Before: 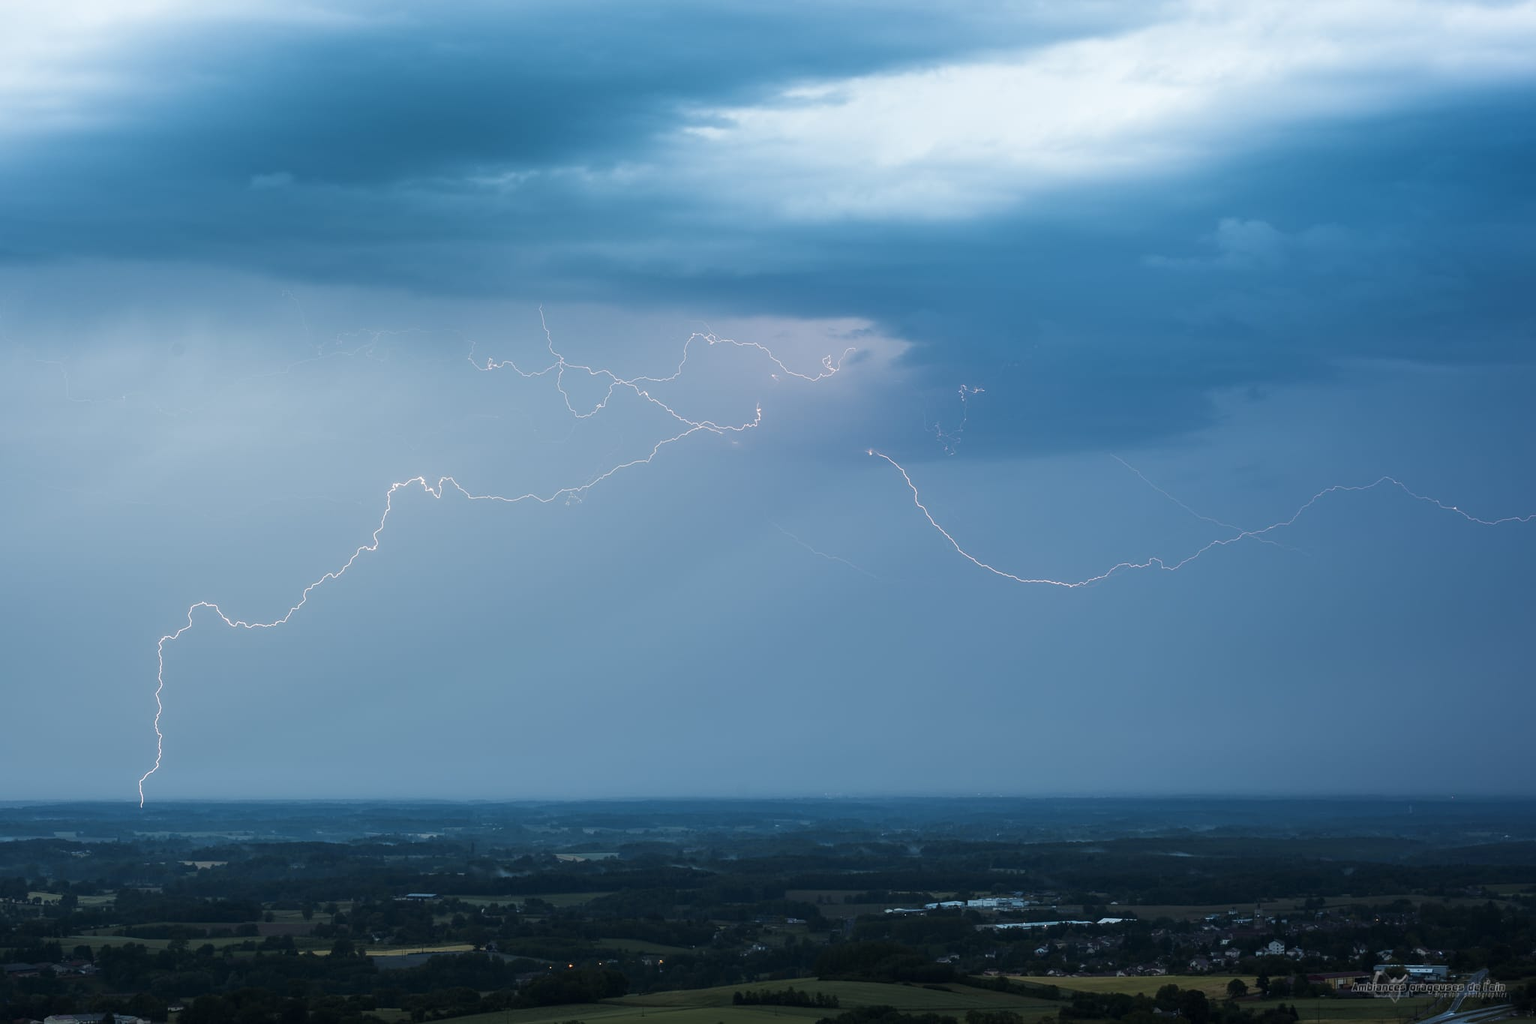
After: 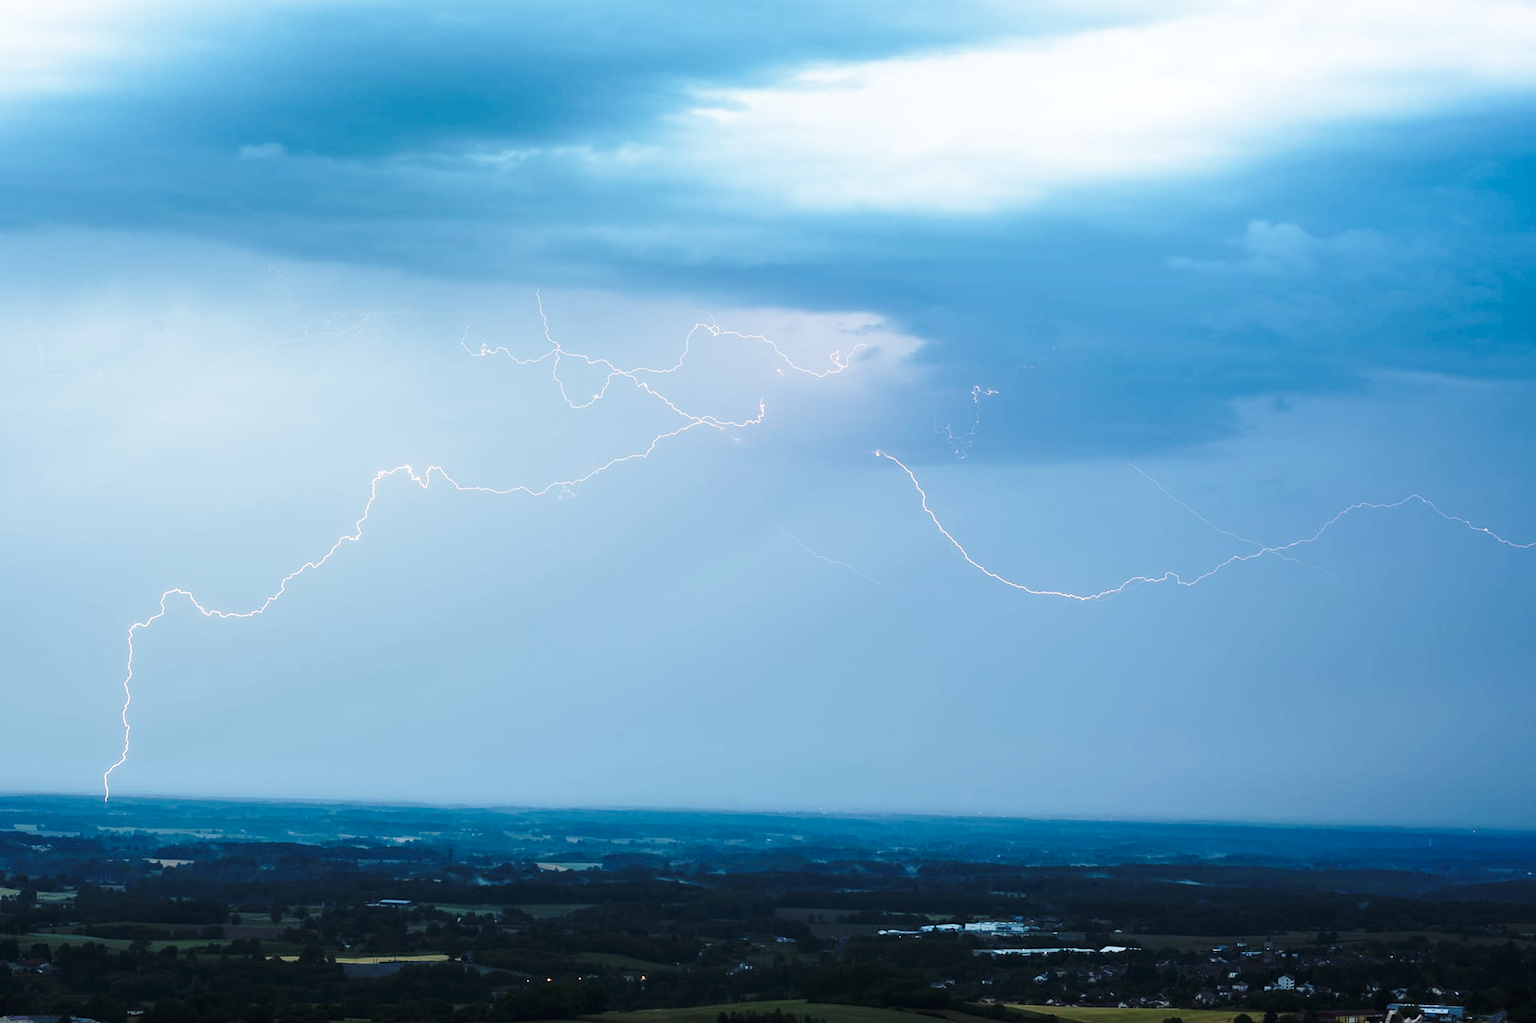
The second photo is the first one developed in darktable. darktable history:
base curve: curves: ch0 [(0, 0) (0.036, 0.037) (0.121, 0.228) (0.46, 0.76) (0.859, 0.983) (1, 1)], preserve colors none
crop and rotate: angle -1.69°
